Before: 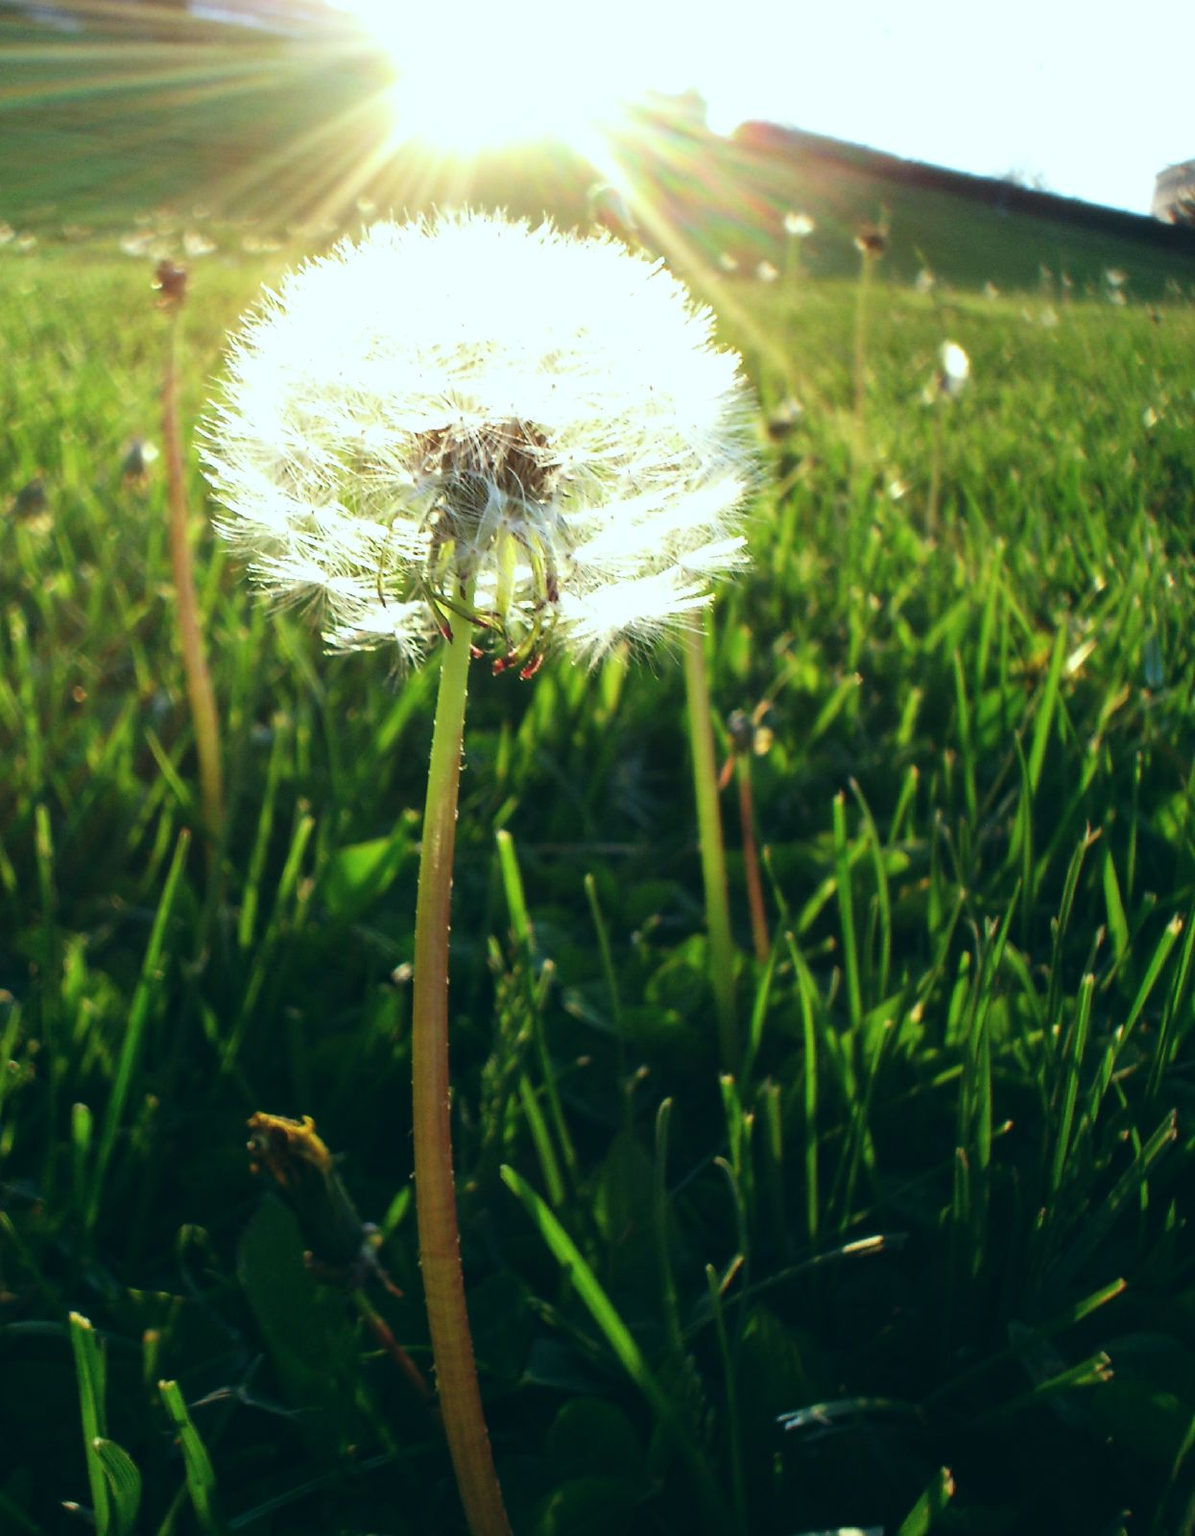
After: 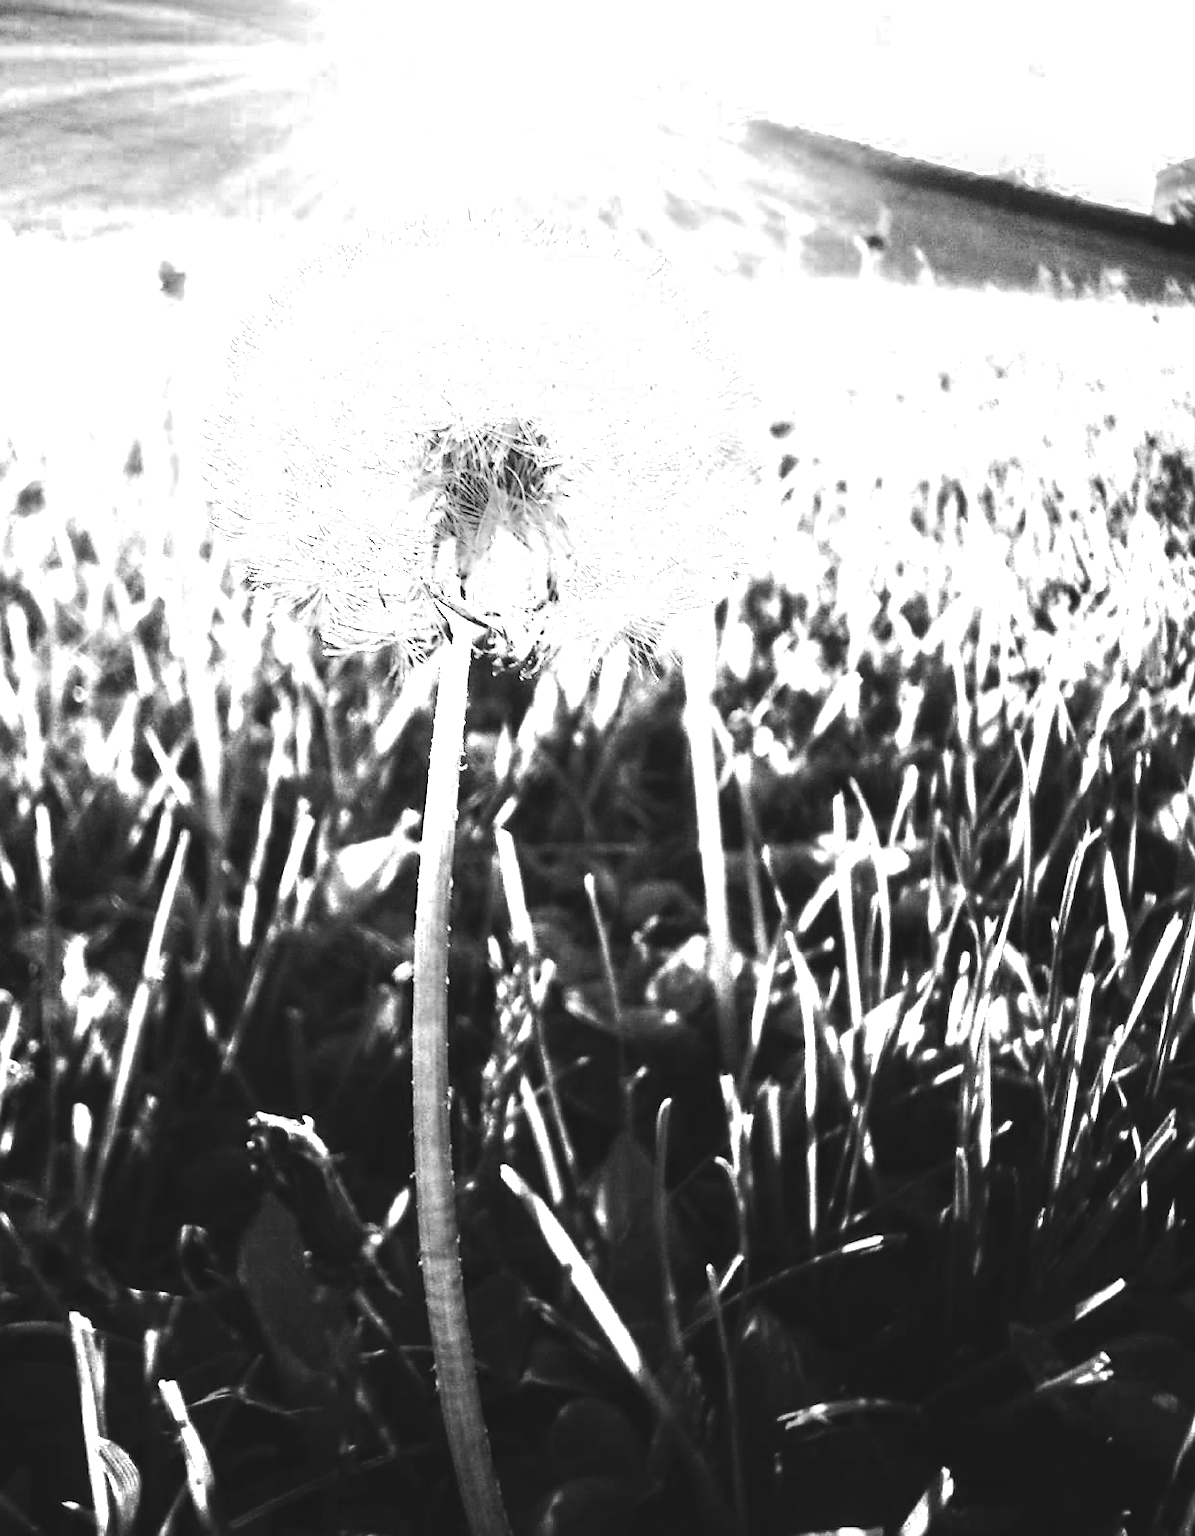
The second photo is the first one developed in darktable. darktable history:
tone curve: curves: ch0 [(0, 0) (0.003, 0.077) (0.011, 0.08) (0.025, 0.083) (0.044, 0.095) (0.069, 0.106) (0.1, 0.12) (0.136, 0.144) (0.177, 0.185) (0.224, 0.231) (0.277, 0.297) (0.335, 0.382) (0.399, 0.471) (0.468, 0.553) (0.543, 0.623) (0.623, 0.689) (0.709, 0.75) (0.801, 0.81) (0.898, 0.873) (1, 1)], preserve colors none
sharpen: on, module defaults
color zones: curves: ch0 [(0, 0.554) (0.146, 0.662) (0.293, 0.86) (0.503, 0.774) (0.637, 0.106) (0.74, 0.072) (0.866, 0.488) (0.998, 0.569)]; ch1 [(0, 0) (0.143, 0) (0.286, 0) (0.429, 0) (0.571, 0) (0.714, 0) (0.857, 0)]
local contrast: detail 130%
